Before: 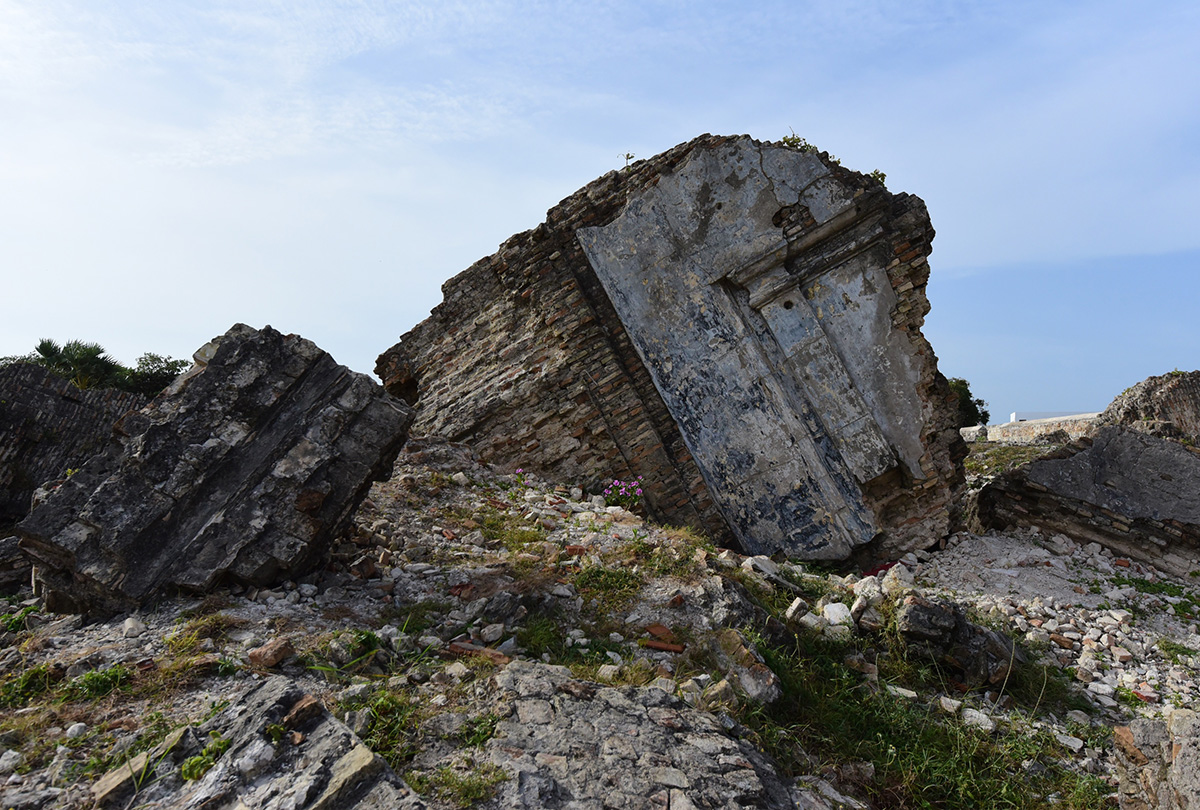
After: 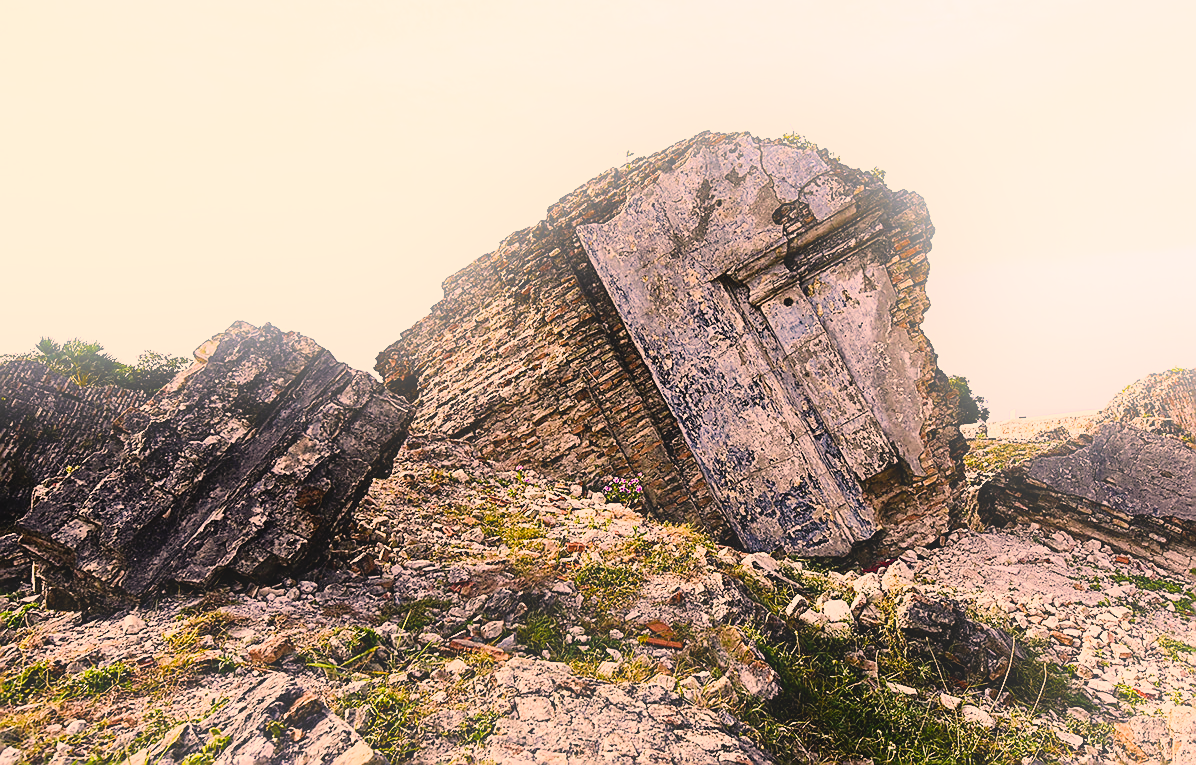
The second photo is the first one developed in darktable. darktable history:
sharpen: radius 1.4, amount 1.25, threshold 0.7
crop: top 0.448%, right 0.264%, bottom 5.045%
exposure: black level correction 0.001, exposure 1.398 EV, compensate exposure bias true, compensate highlight preservation false
sigmoid: contrast 1.54, target black 0
color correction: highlights a* 21.88, highlights b* 22.25
bloom: size 16%, threshold 98%, strength 20%
tone equalizer: on, module defaults
